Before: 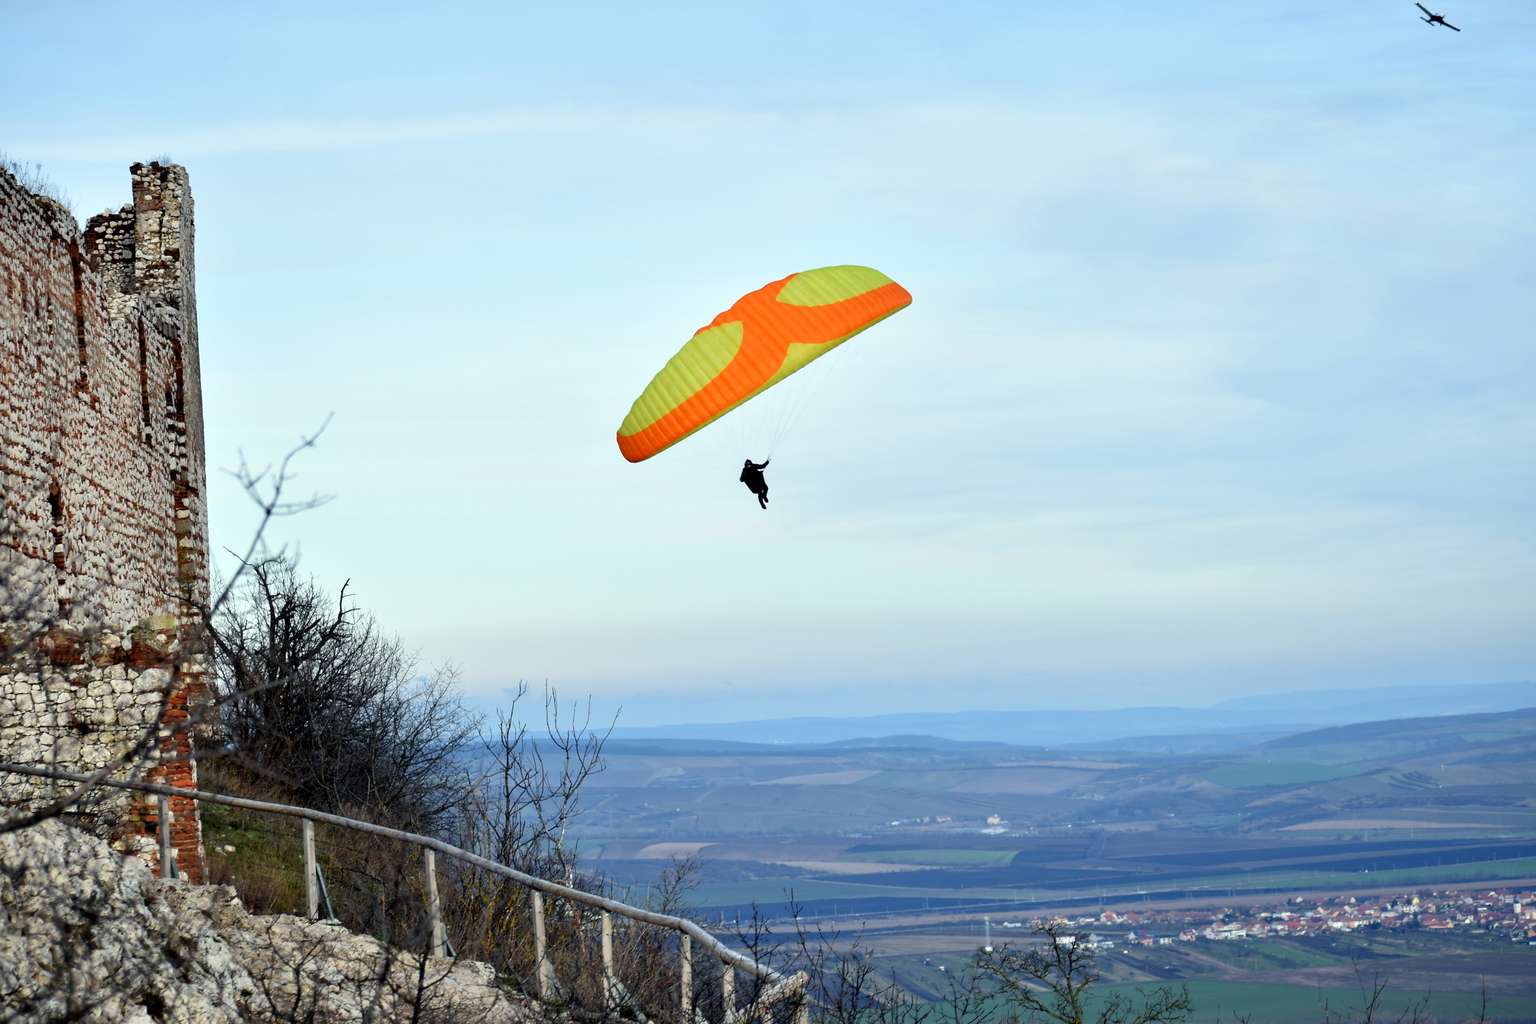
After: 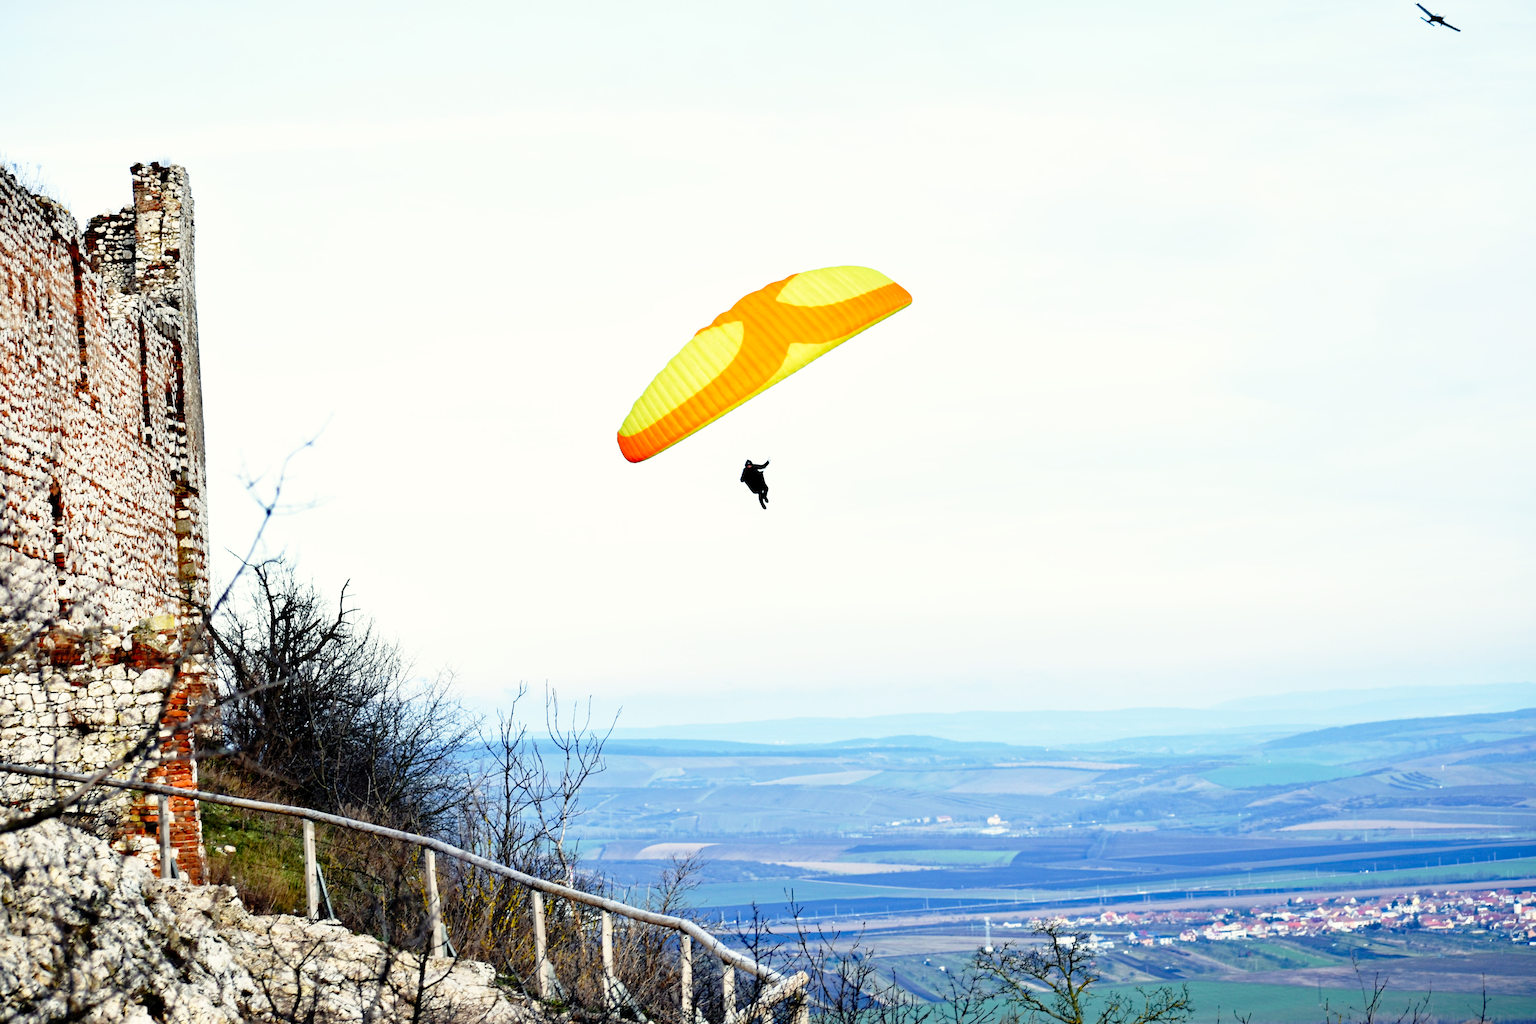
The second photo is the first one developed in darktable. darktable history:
base curve: curves: ch0 [(0, 0) (0.012, 0.01) (0.073, 0.168) (0.31, 0.711) (0.645, 0.957) (1, 1)], preserve colors none
haze removal: compatibility mode true, adaptive false
color correction: highlights b* 2.97
